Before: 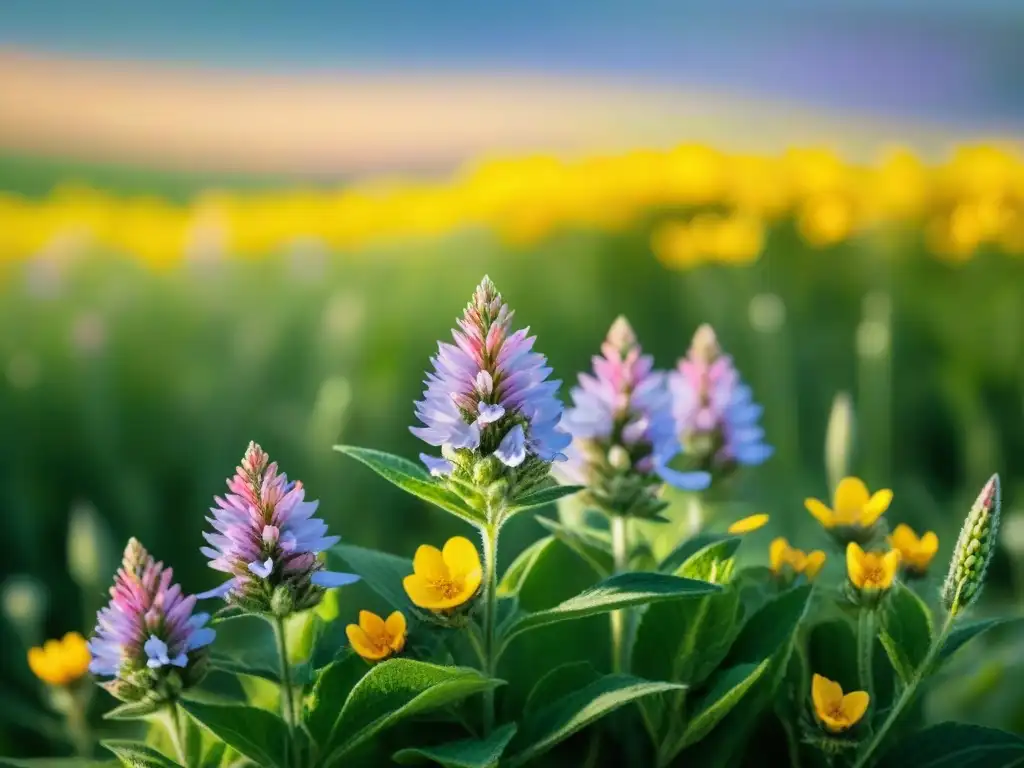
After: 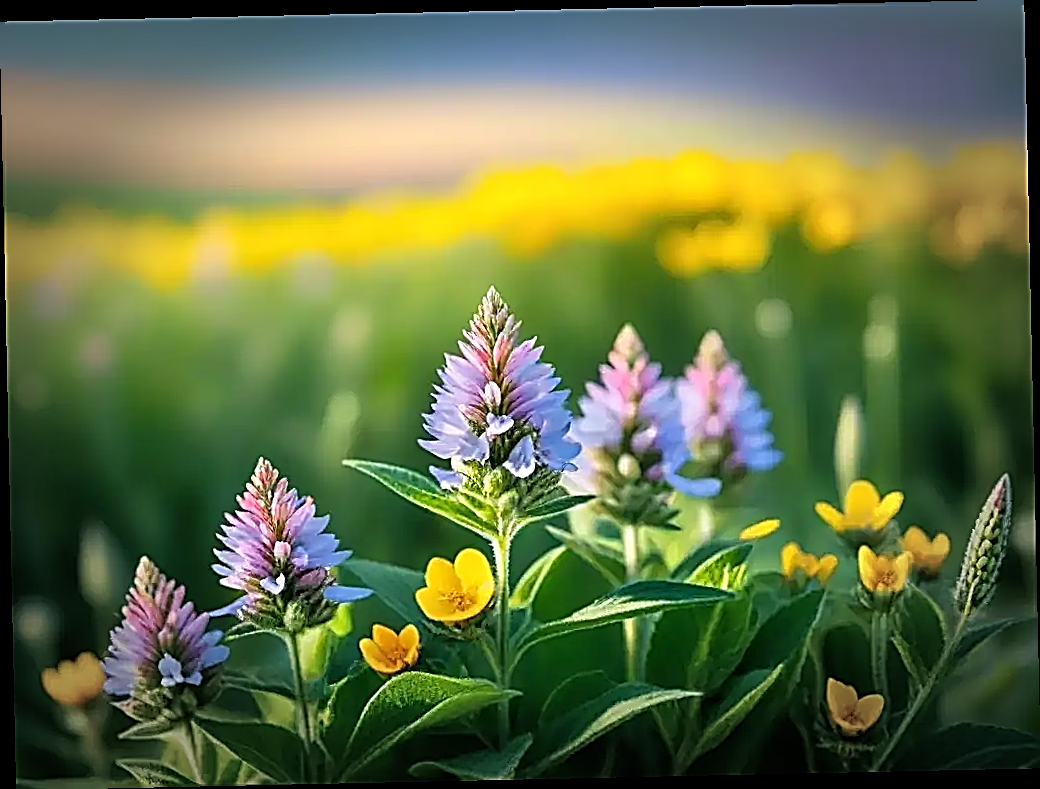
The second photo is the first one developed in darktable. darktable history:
vignetting: fall-off start 66.7%, fall-off radius 39.74%, brightness -0.576, saturation -0.258, automatic ratio true, width/height ratio 0.671, dithering 16-bit output
exposure: exposure 0.161 EV, compensate highlight preservation false
sharpen: amount 2
rotate and perspective: rotation -1.24°, automatic cropping off
